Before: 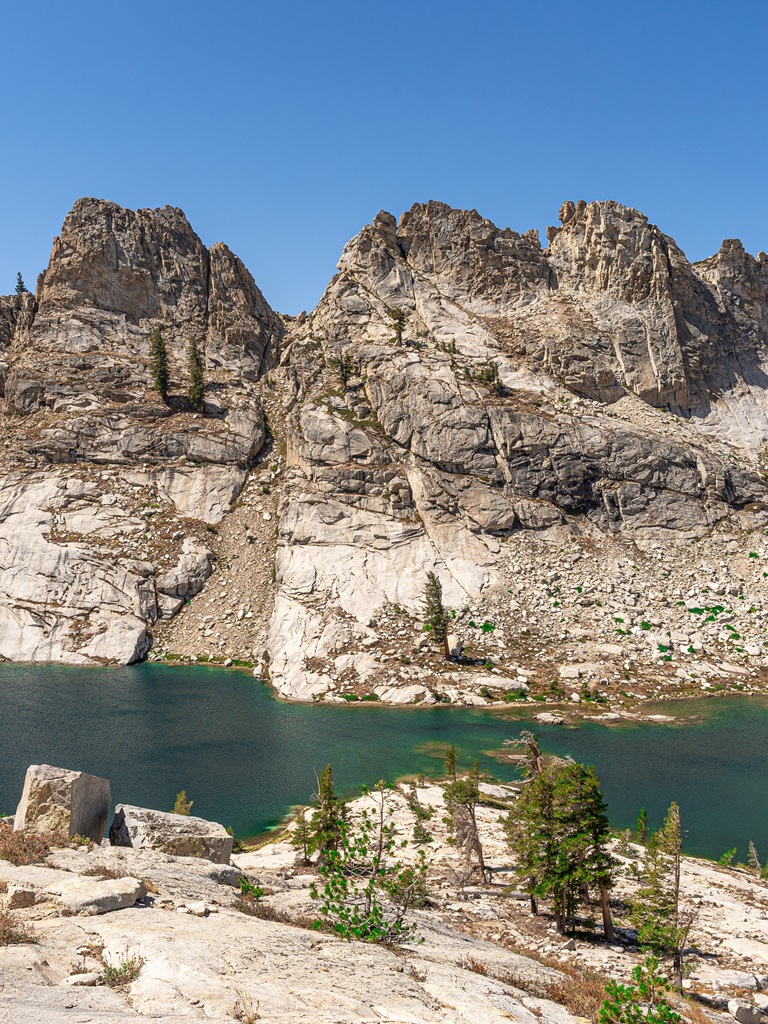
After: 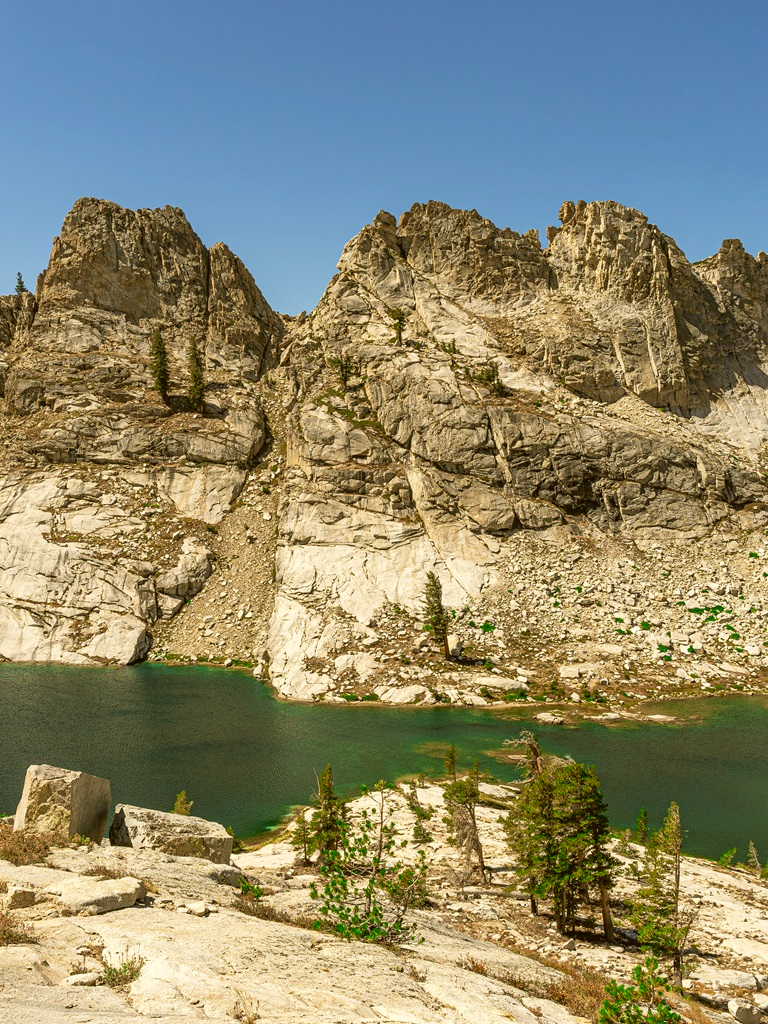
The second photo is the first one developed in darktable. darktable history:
color correction: highlights a* -1.43, highlights b* 10.12, shadows a* 0.395, shadows b* 19.35
velvia: on, module defaults
